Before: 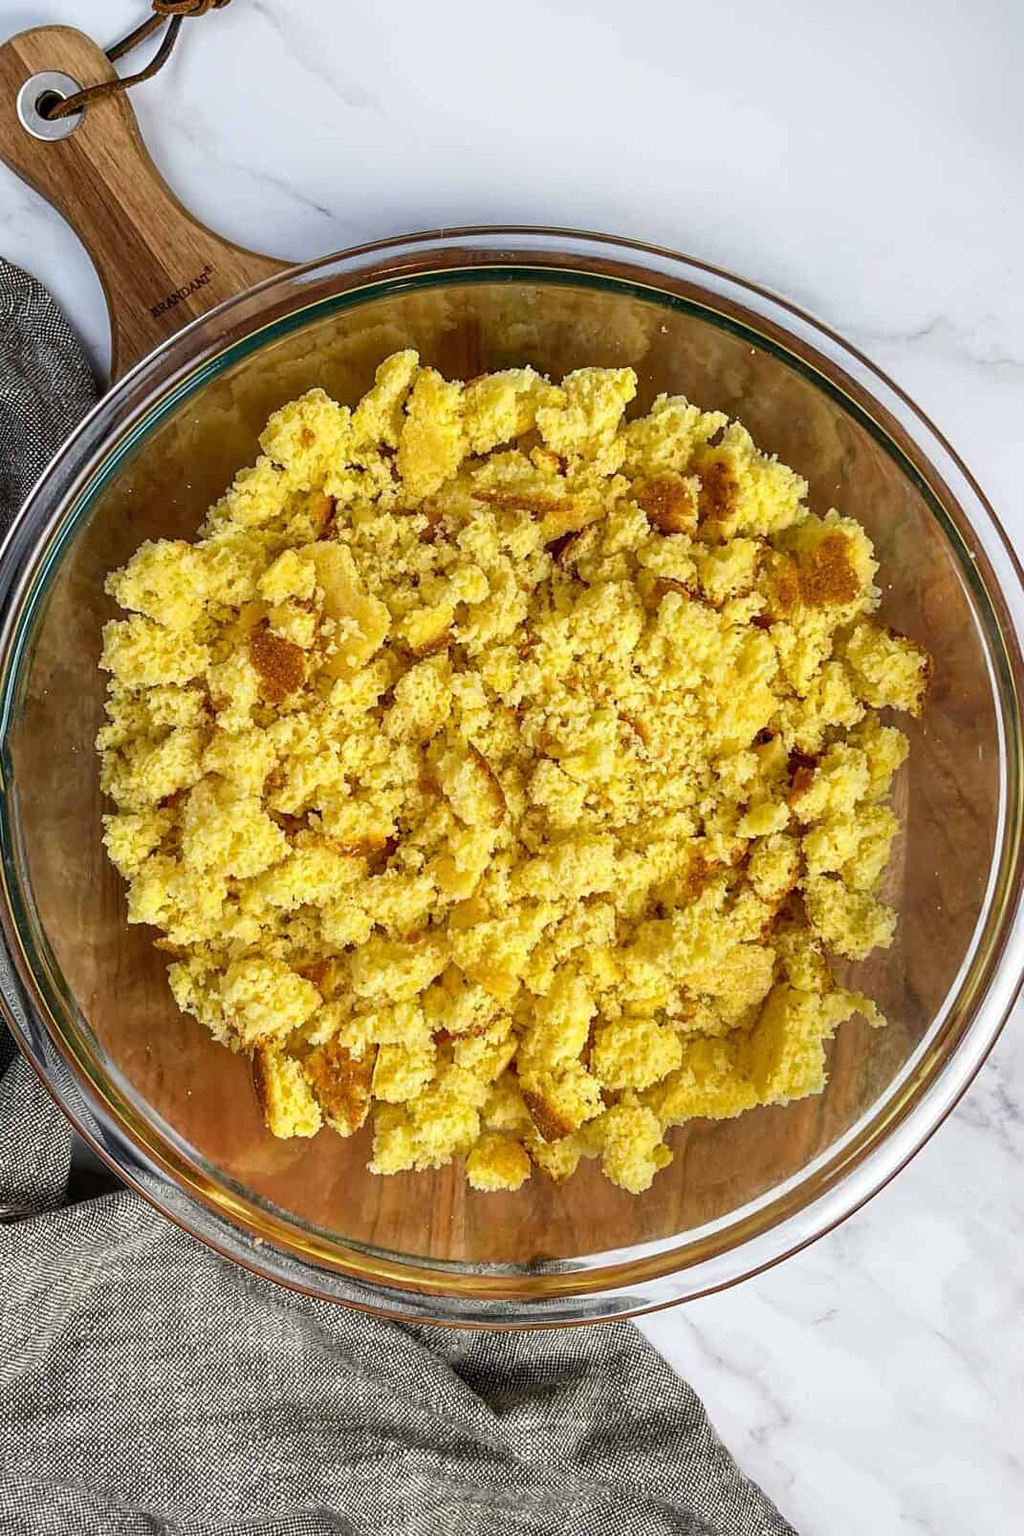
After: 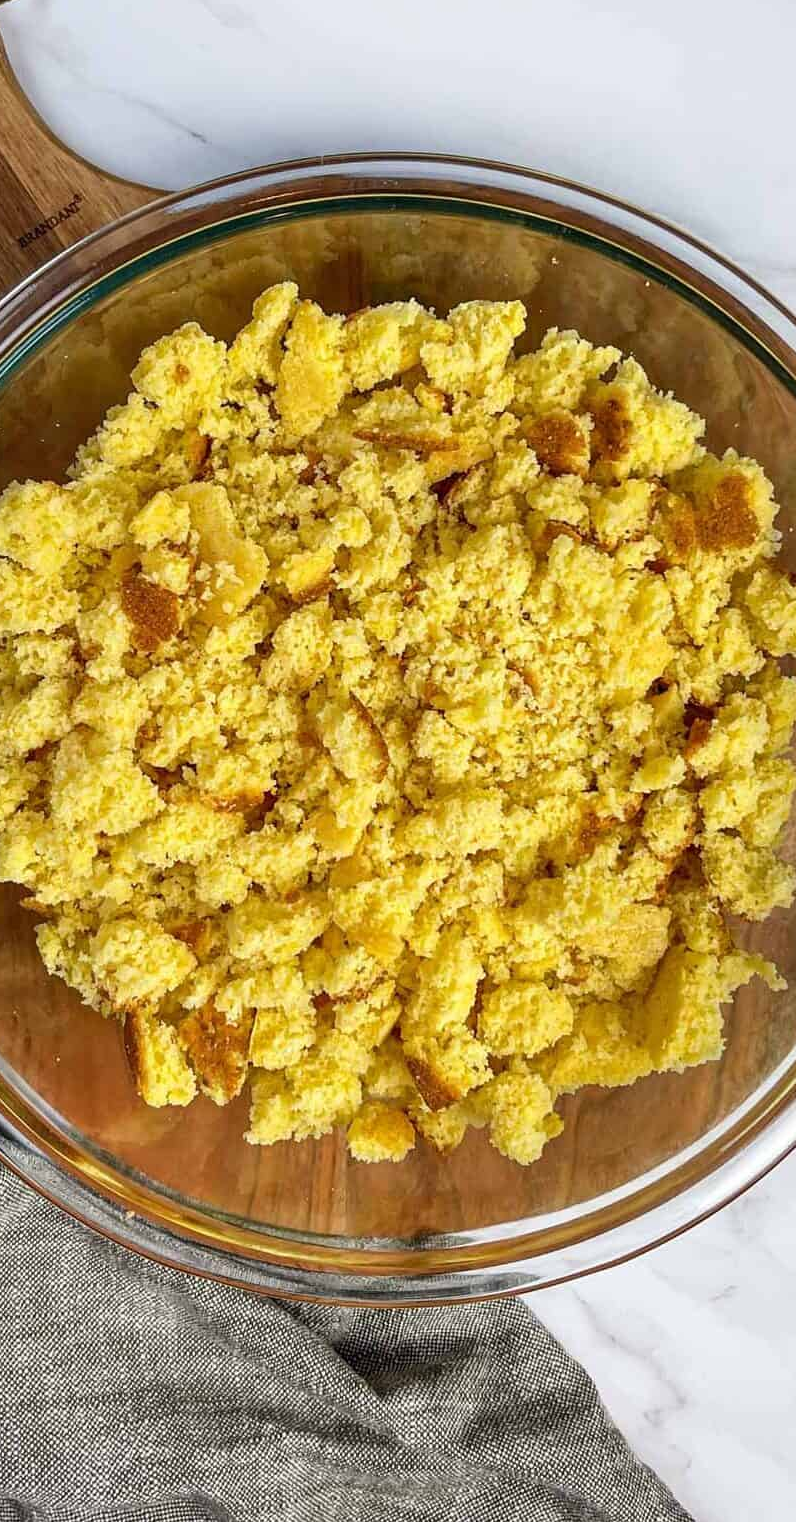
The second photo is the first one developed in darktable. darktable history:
crop and rotate: left 13.103%, top 5.242%, right 12.549%
